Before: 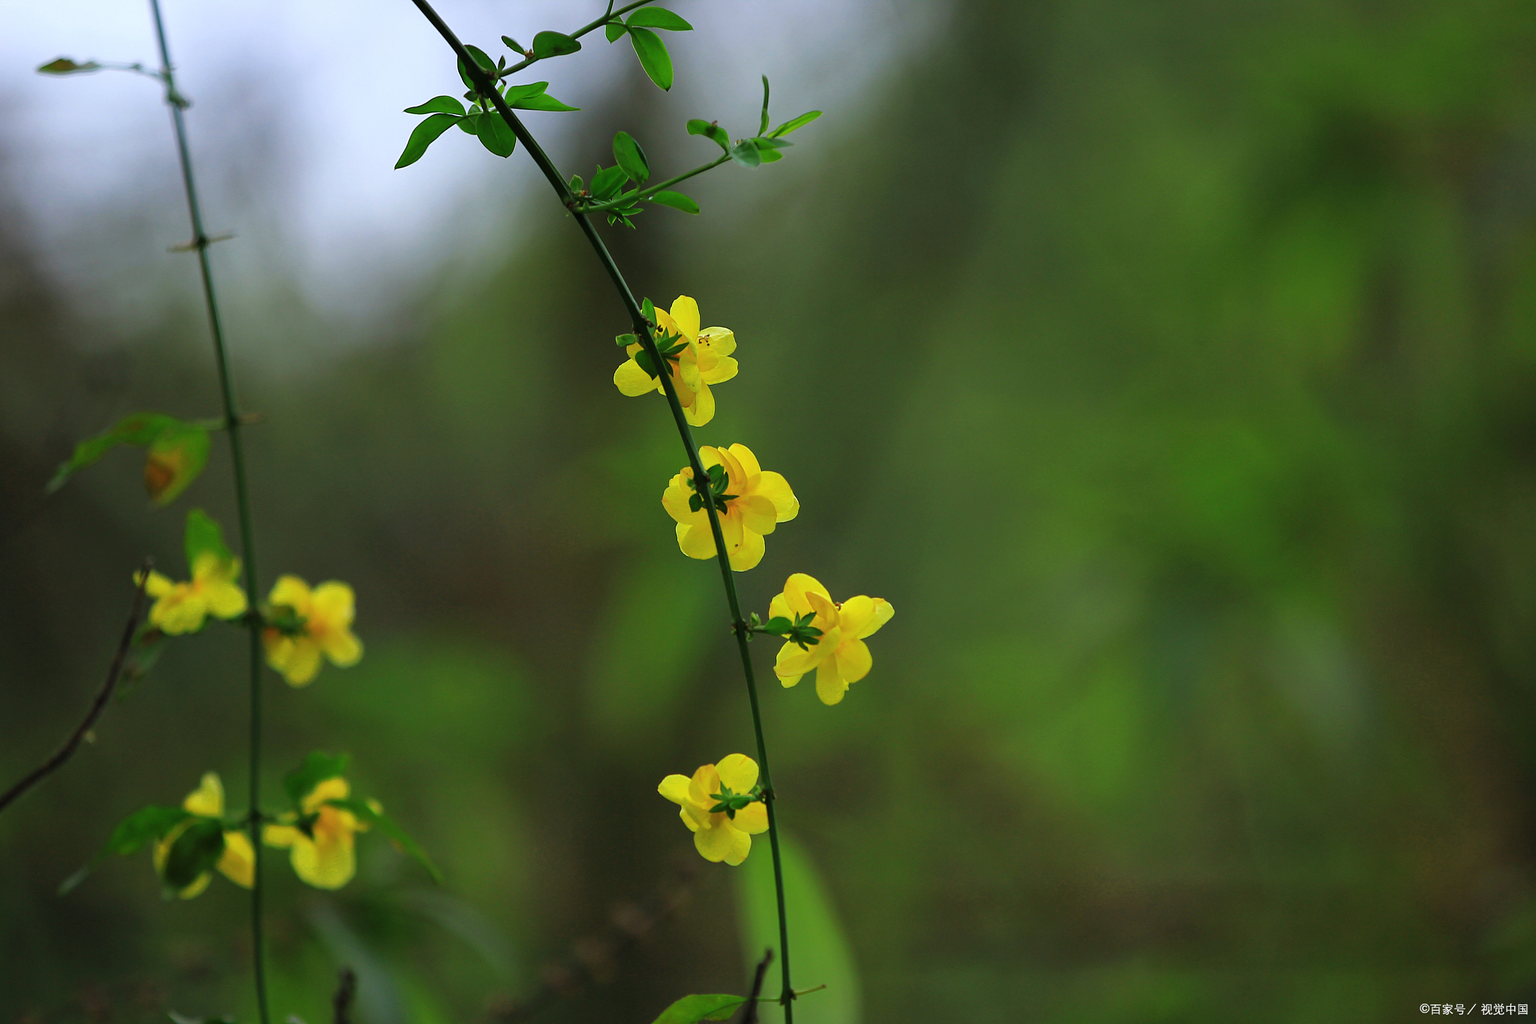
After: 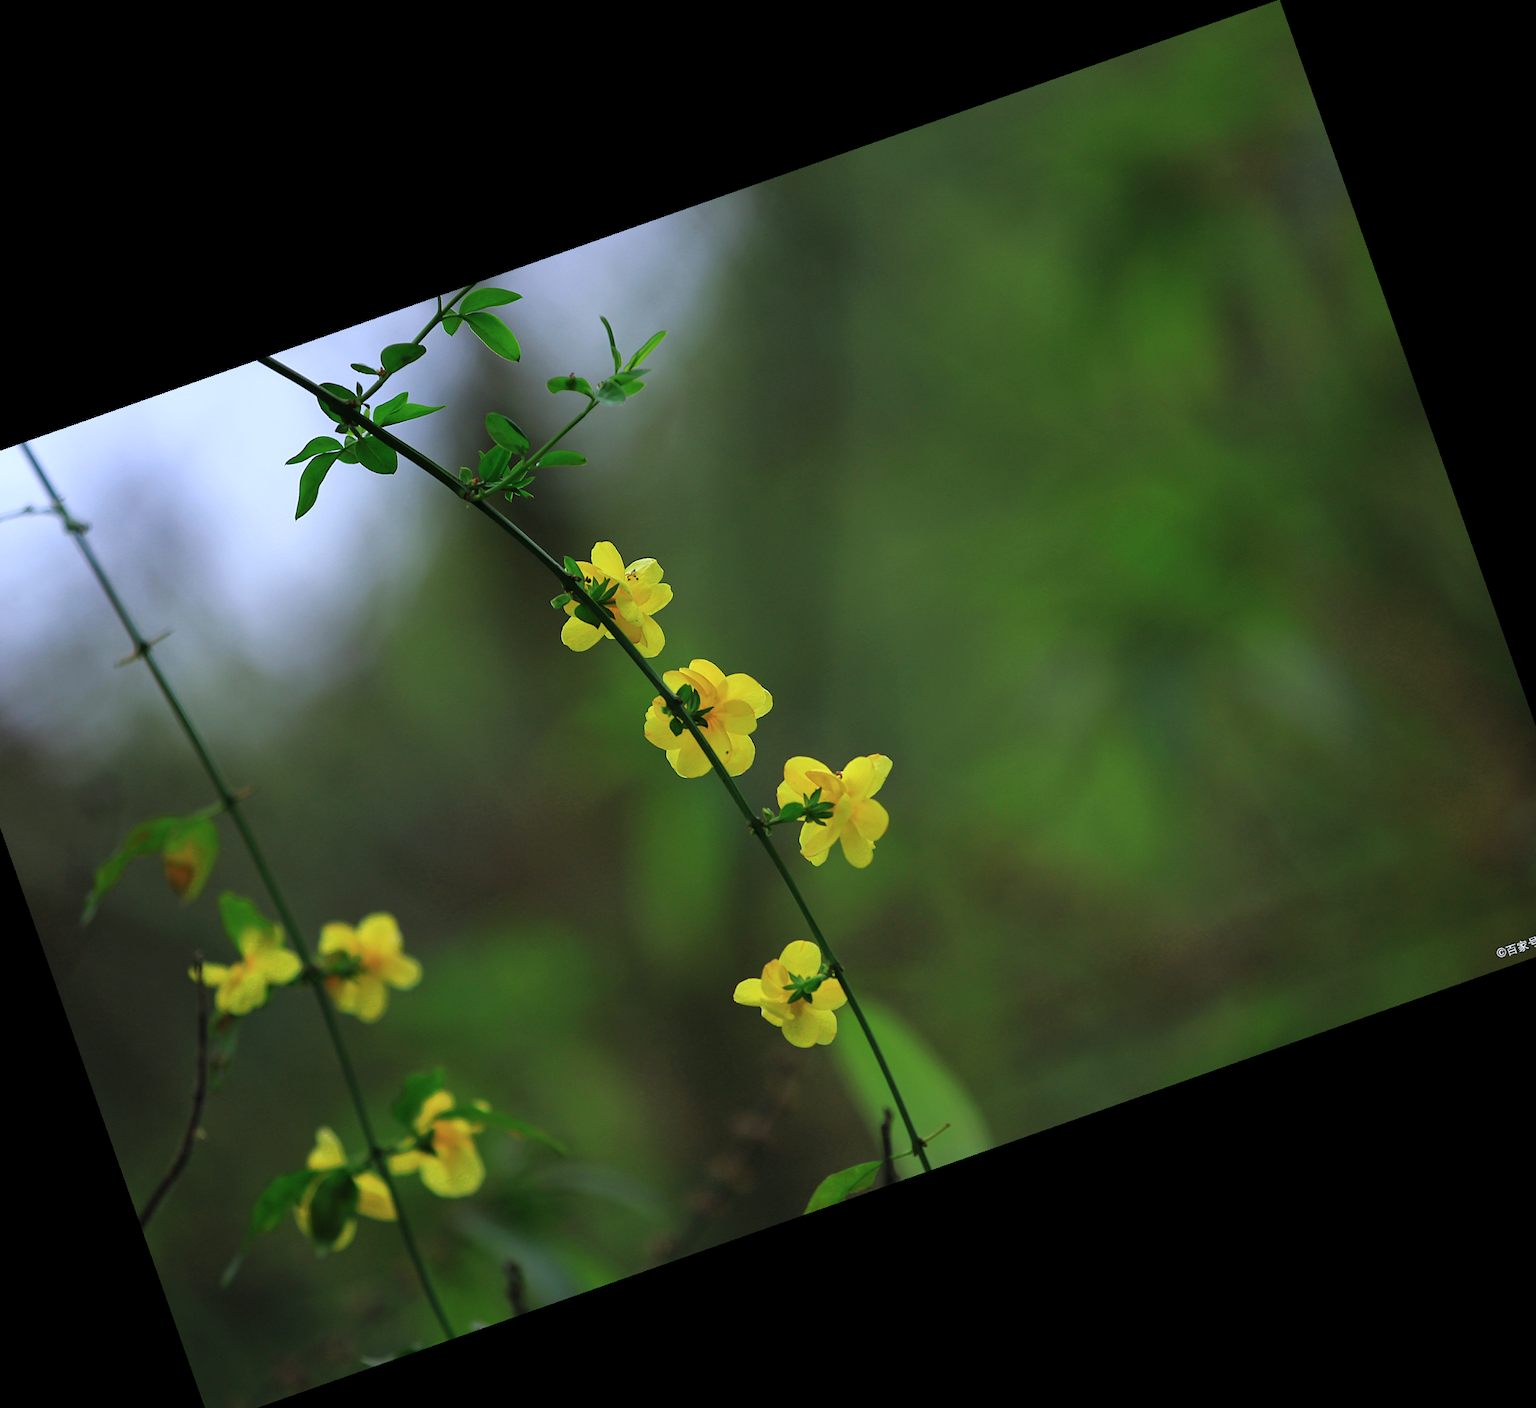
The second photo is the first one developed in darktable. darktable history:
crop and rotate: angle 19.43°, left 6.812%, right 4.125%, bottom 1.087%
color calibration: illuminant as shot in camera, x 0.358, y 0.373, temperature 4628.91 K
